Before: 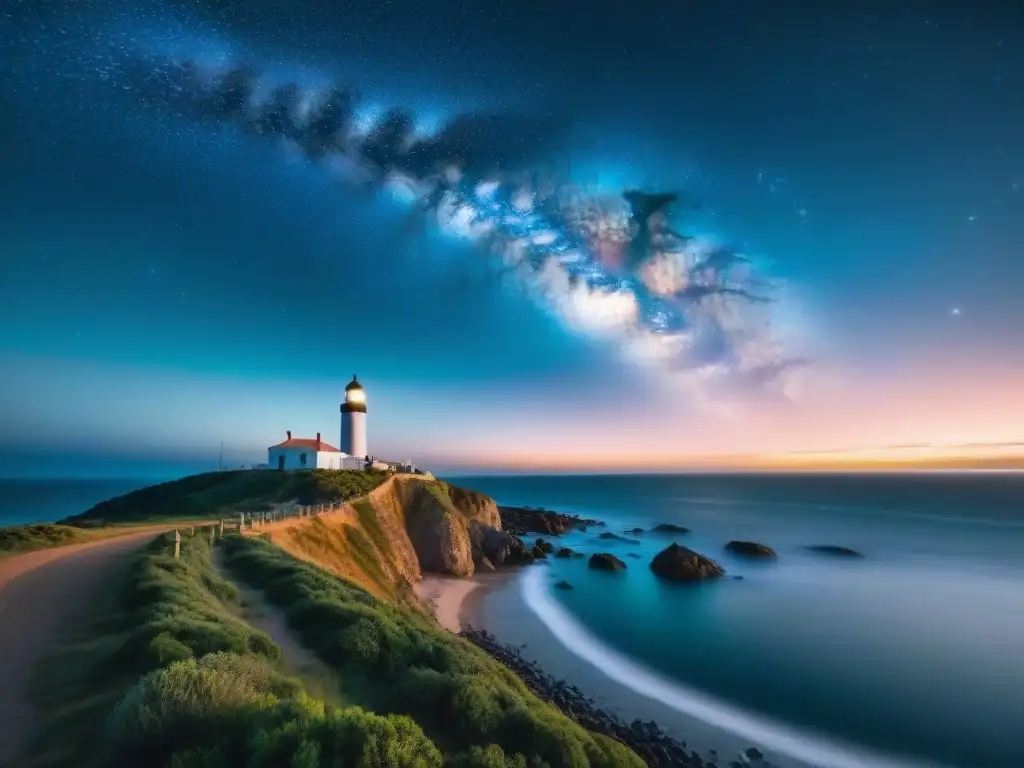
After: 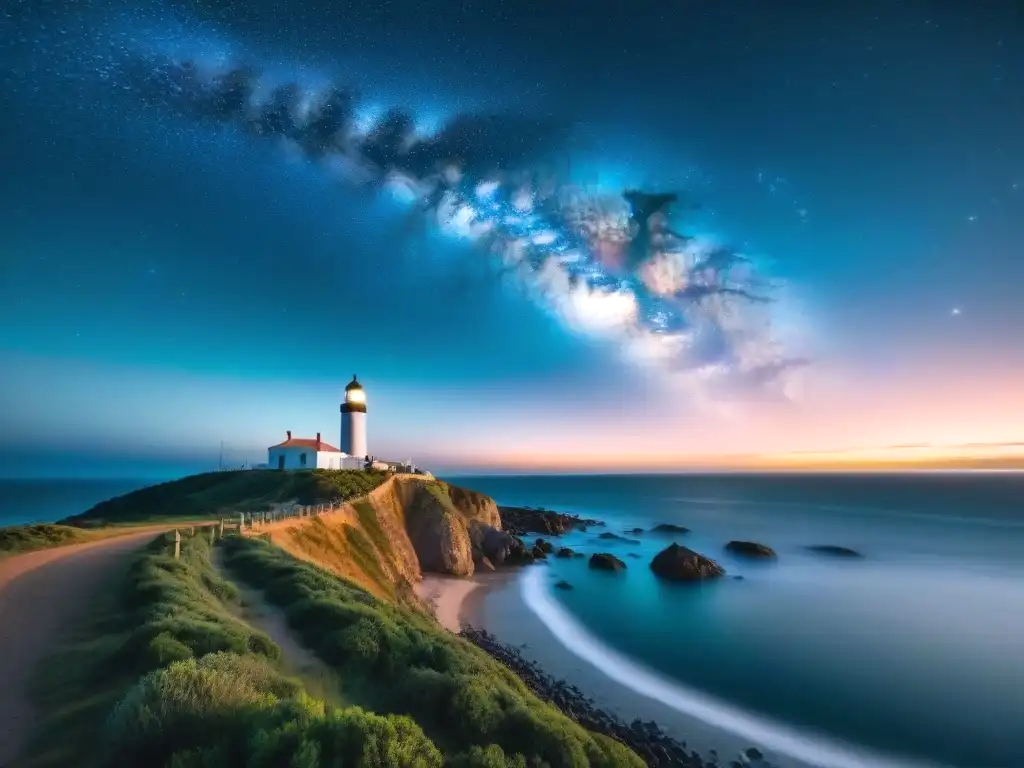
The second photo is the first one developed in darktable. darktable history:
exposure: black level correction 0, exposure 0.2 EV, compensate highlight preservation false
